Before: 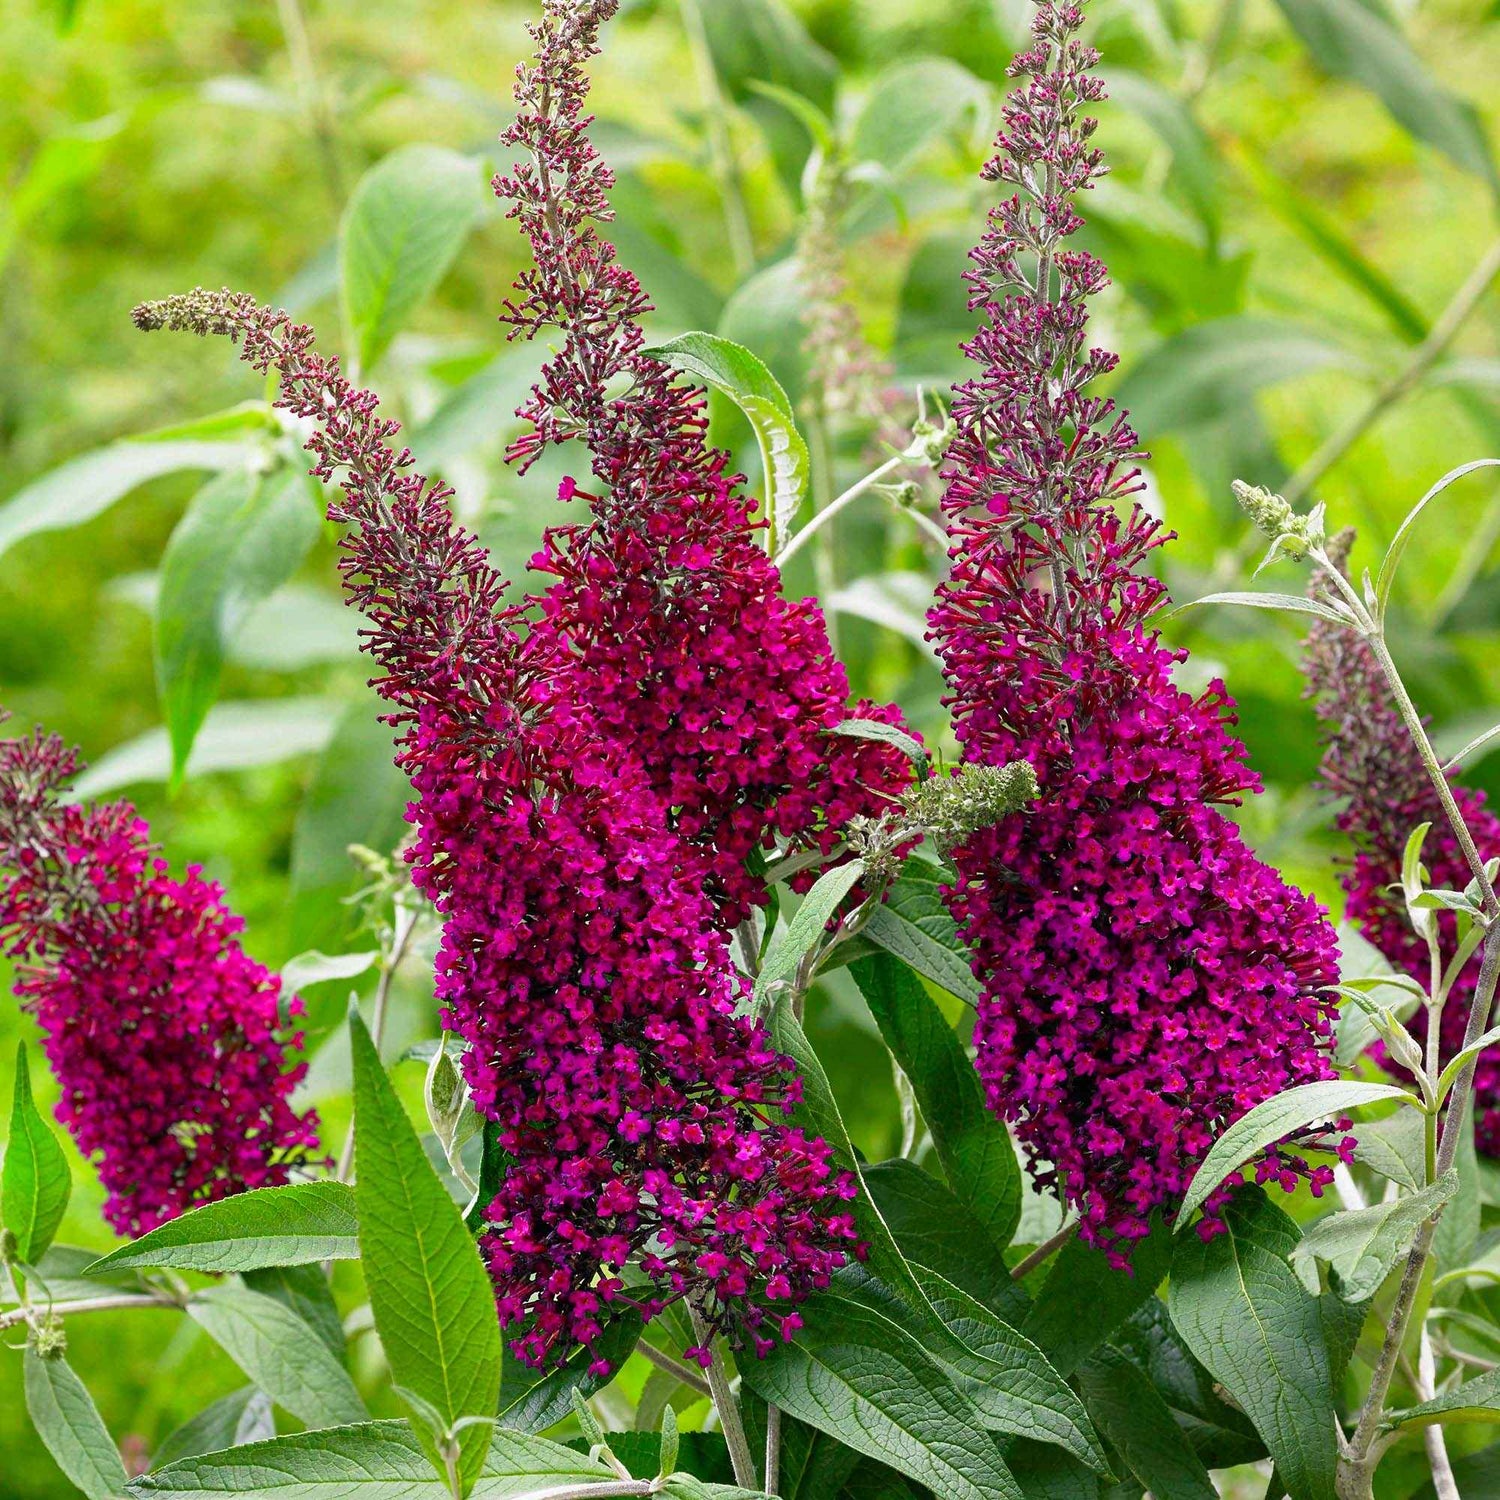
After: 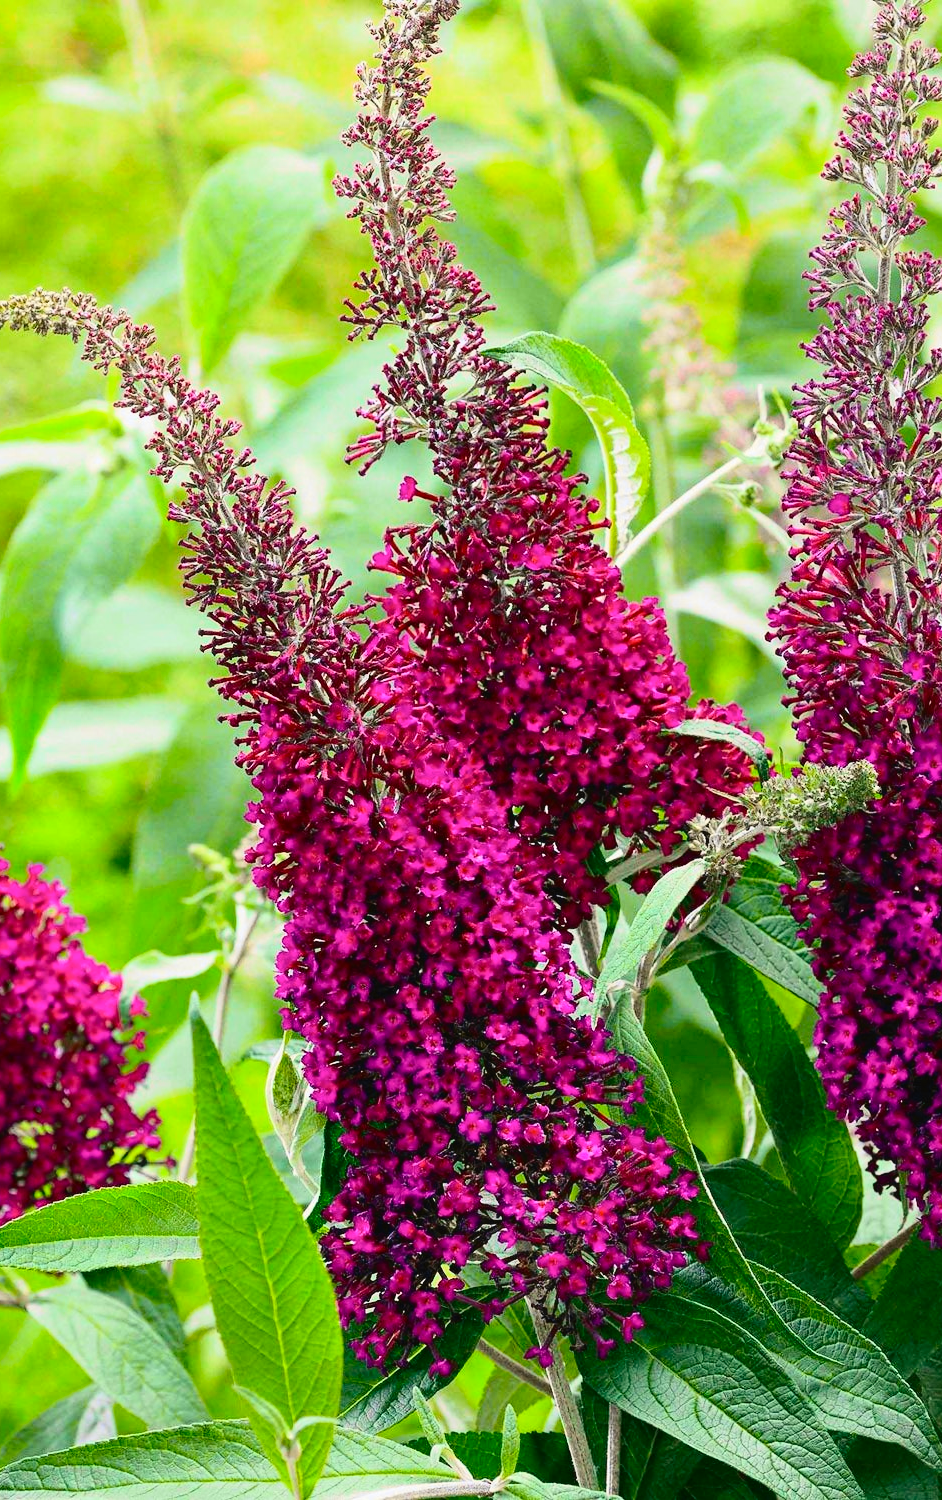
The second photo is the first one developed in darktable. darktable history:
crop: left 10.644%, right 26.528%
tone curve: curves: ch0 [(0, 0.023) (0.103, 0.087) (0.277, 0.28) (0.46, 0.554) (0.569, 0.68) (0.735, 0.843) (0.994, 0.984)]; ch1 [(0, 0) (0.324, 0.285) (0.456, 0.438) (0.488, 0.497) (0.512, 0.503) (0.535, 0.535) (0.599, 0.606) (0.715, 0.738) (1, 1)]; ch2 [(0, 0) (0.369, 0.388) (0.449, 0.431) (0.478, 0.471) (0.502, 0.503) (0.55, 0.553) (0.603, 0.602) (0.656, 0.713) (1, 1)], color space Lab, independent channels, preserve colors none
